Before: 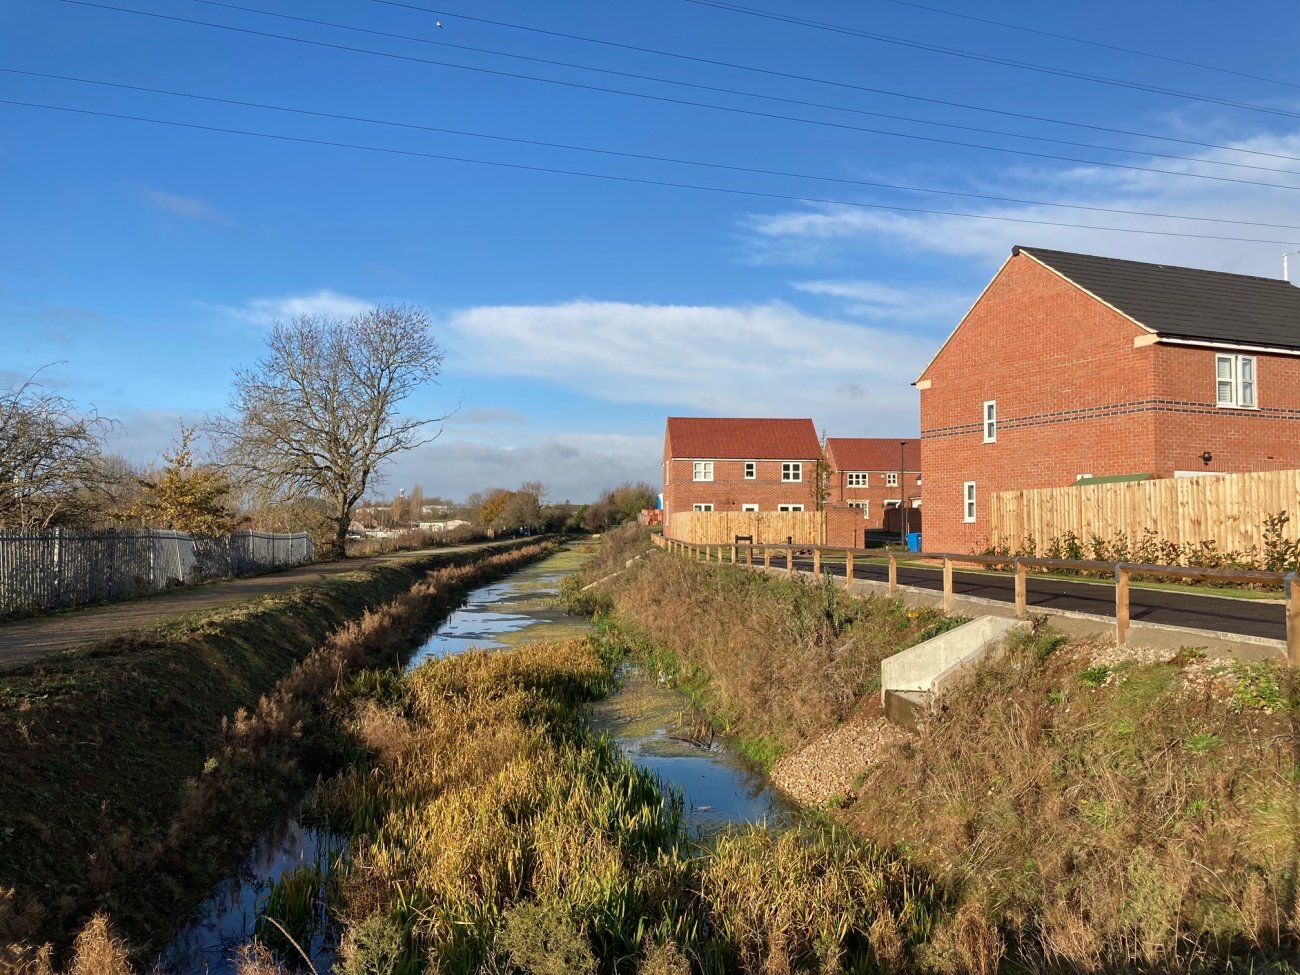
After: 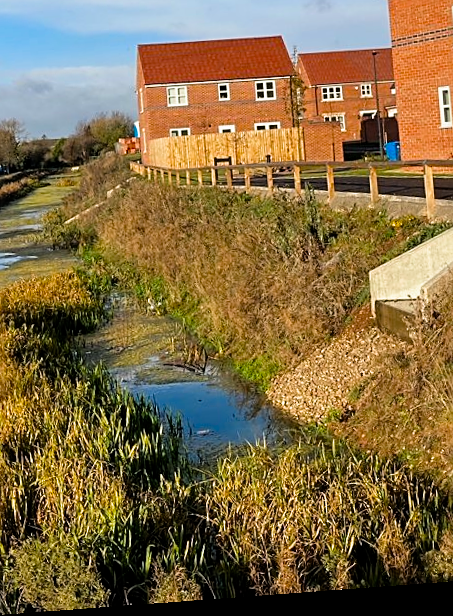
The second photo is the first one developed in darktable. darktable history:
filmic rgb: black relative exposure -12 EV, white relative exposure 2.8 EV, threshold 3 EV, target black luminance 0%, hardness 8.06, latitude 70.41%, contrast 1.14, highlights saturation mix 10%, shadows ↔ highlights balance -0.388%, color science v4 (2020), iterations of high-quality reconstruction 10, contrast in shadows soft, contrast in highlights soft, enable highlight reconstruction true
sharpen: on, module defaults
crop: left 40.878%, top 39.176%, right 25.993%, bottom 3.081%
rotate and perspective: rotation -4.25°, automatic cropping off
